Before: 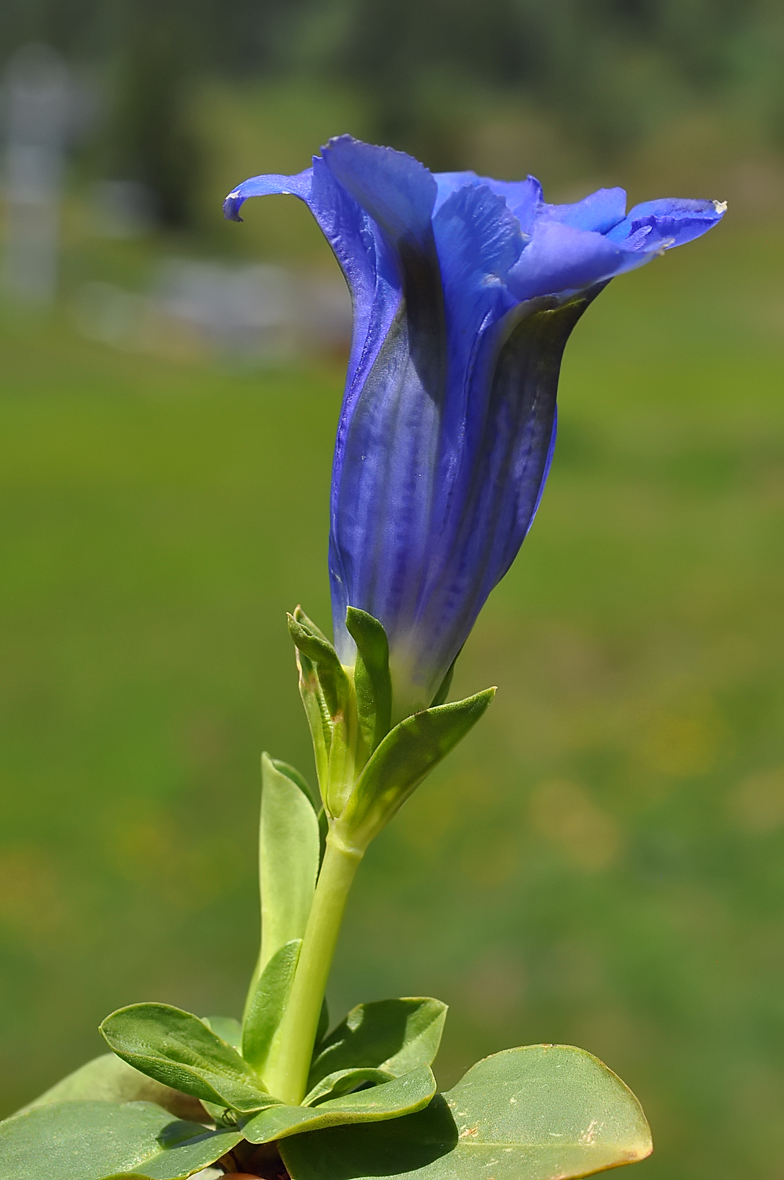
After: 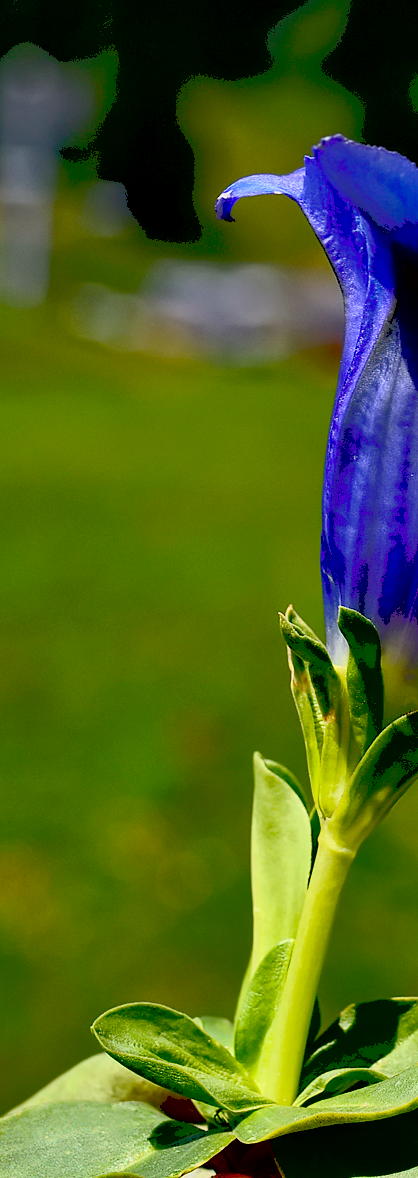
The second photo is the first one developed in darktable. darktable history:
crop: left 1.039%, right 45.544%, bottom 0.09%
local contrast: highlights 101%, shadows 99%, detail 120%, midtone range 0.2
exposure: black level correction 0.055, exposure -0.032 EV, compensate highlight preservation false
tone curve: curves: ch0 [(0, 0) (0.003, 0.231) (0.011, 0.231) (0.025, 0.231) (0.044, 0.231) (0.069, 0.235) (0.1, 0.24) (0.136, 0.246) (0.177, 0.256) (0.224, 0.279) (0.277, 0.313) (0.335, 0.354) (0.399, 0.428) (0.468, 0.514) (0.543, 0.61) (0.623, 0.728) (0.709, 0.808) (0.801, 0.873) (0.898, 0.909) (1, 1)], color space Lab, independent channels, preserve colors none
haze removal: compatibility mode true, adaptive false
